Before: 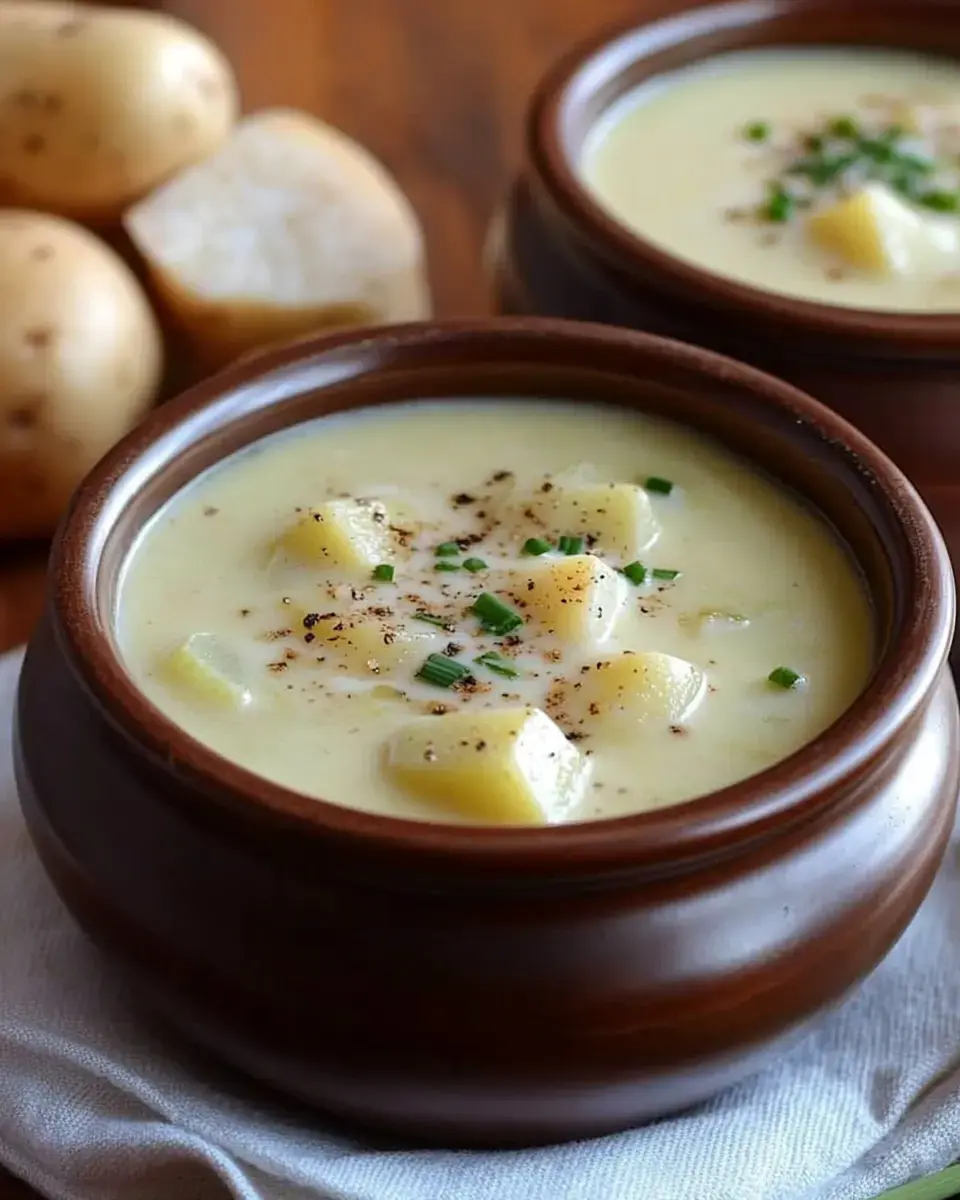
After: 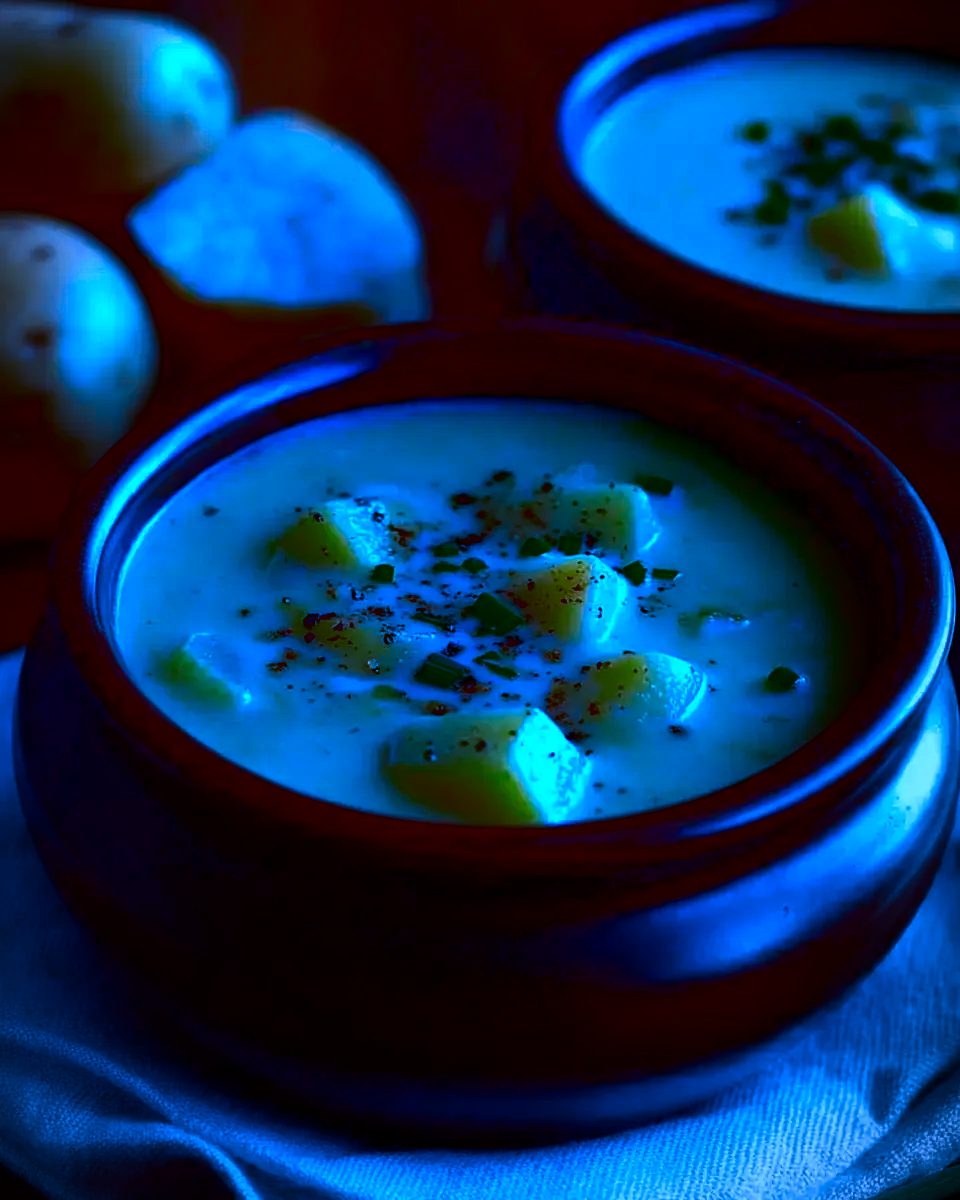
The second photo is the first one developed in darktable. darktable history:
vignetting: fall-off start 72.14%, fall-off radius 108.07%, brightness -0.713, saturation -0.488, center (-0.054, -0.359), width/height ratio 0.729
contrast brightness saturation: brightness -1, saturation 1
white balance: red 0.766, blue 1.537
